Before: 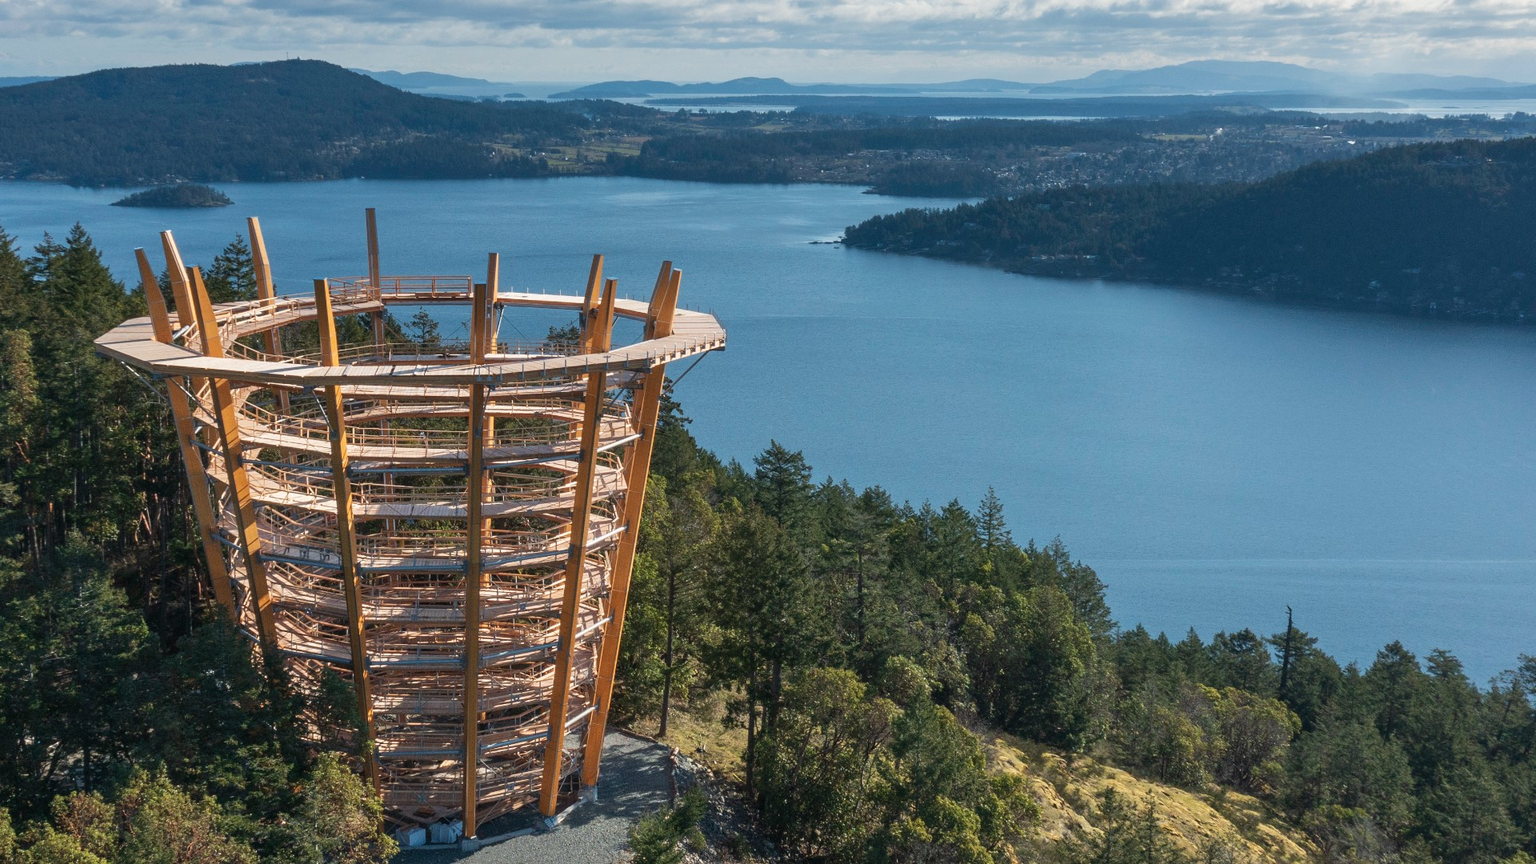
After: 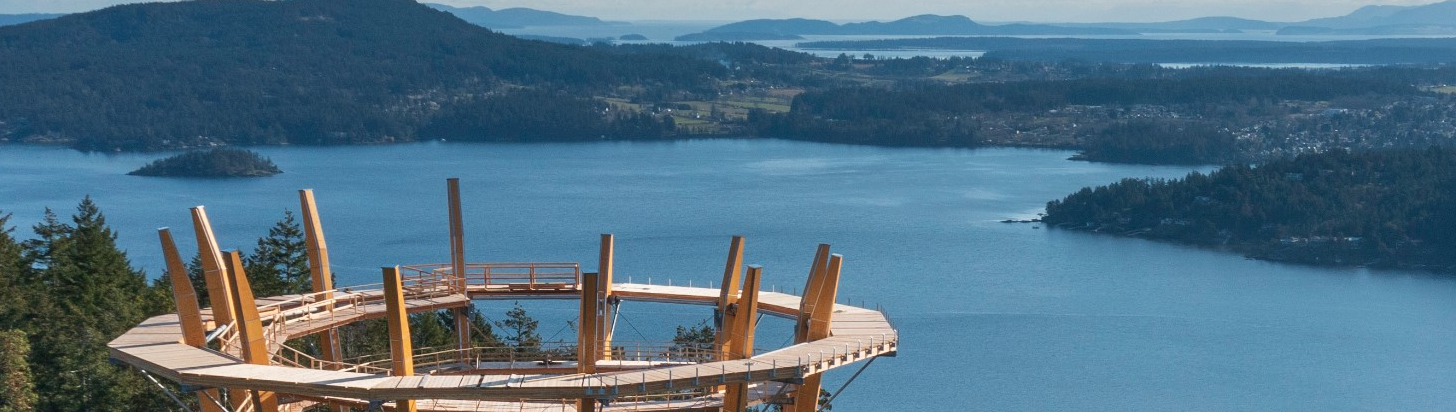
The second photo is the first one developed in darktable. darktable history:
crop: left 0.554%, top 7.628%, right 23.591%, bottom 54.162%
